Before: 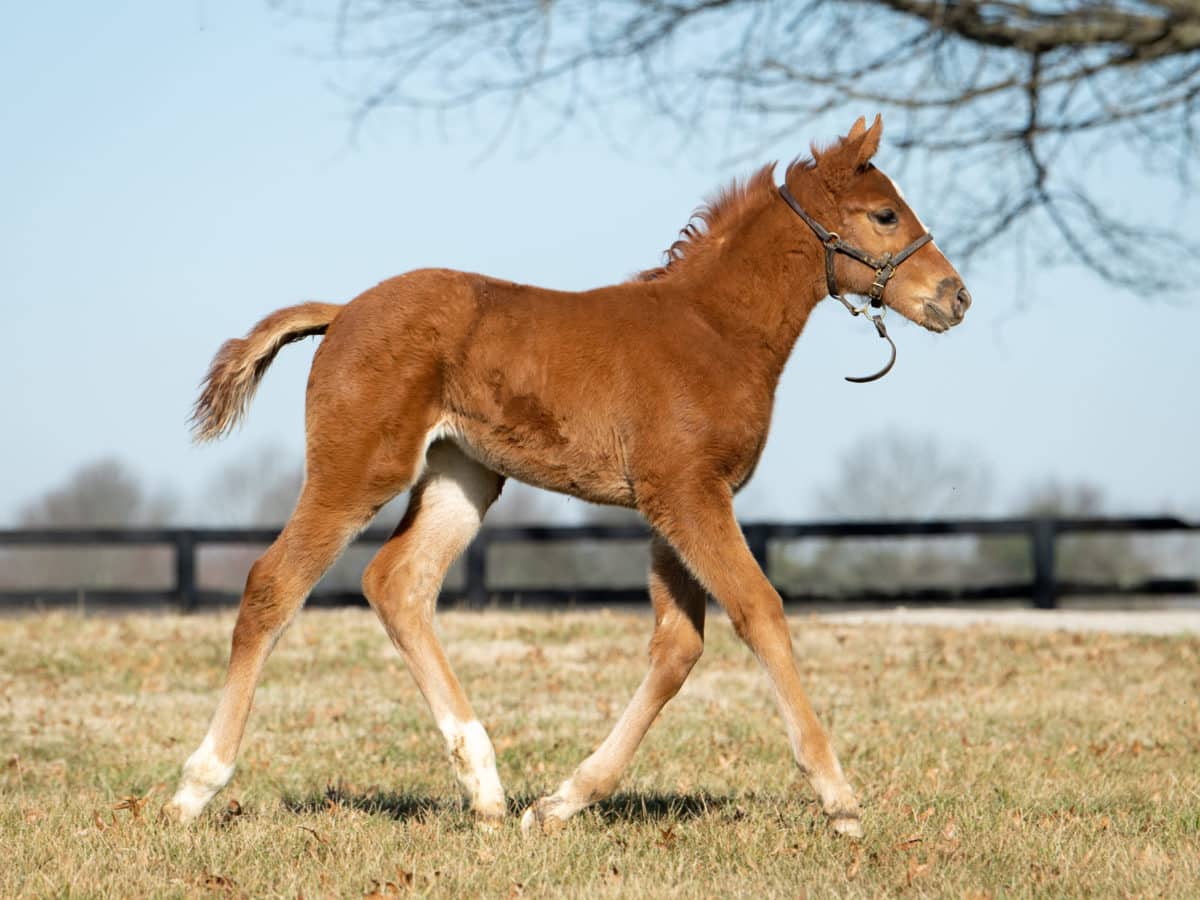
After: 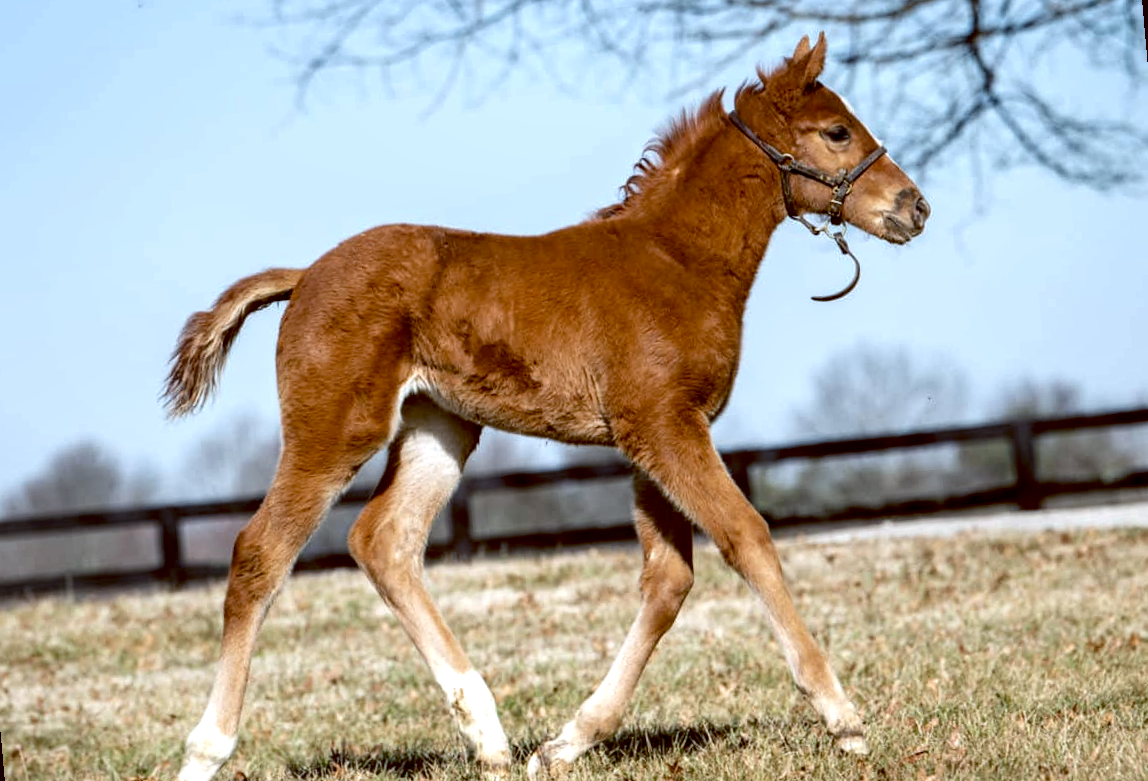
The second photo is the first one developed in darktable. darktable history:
white balance: red 0.974, blue 1.044
local contrast: highlights 60%, shadows 60%, detail 160%
rotate and perspective: rotation -5°, crop left 0.05, crop right 0.952, crop top 0.11, crop bottom 0.89
color balance: lift [1, 1.015, 1.004, 0.985], gamma [1, 0.958, 0.971, 1.042], gain [1, 0.956, 0.977, 1.044]
